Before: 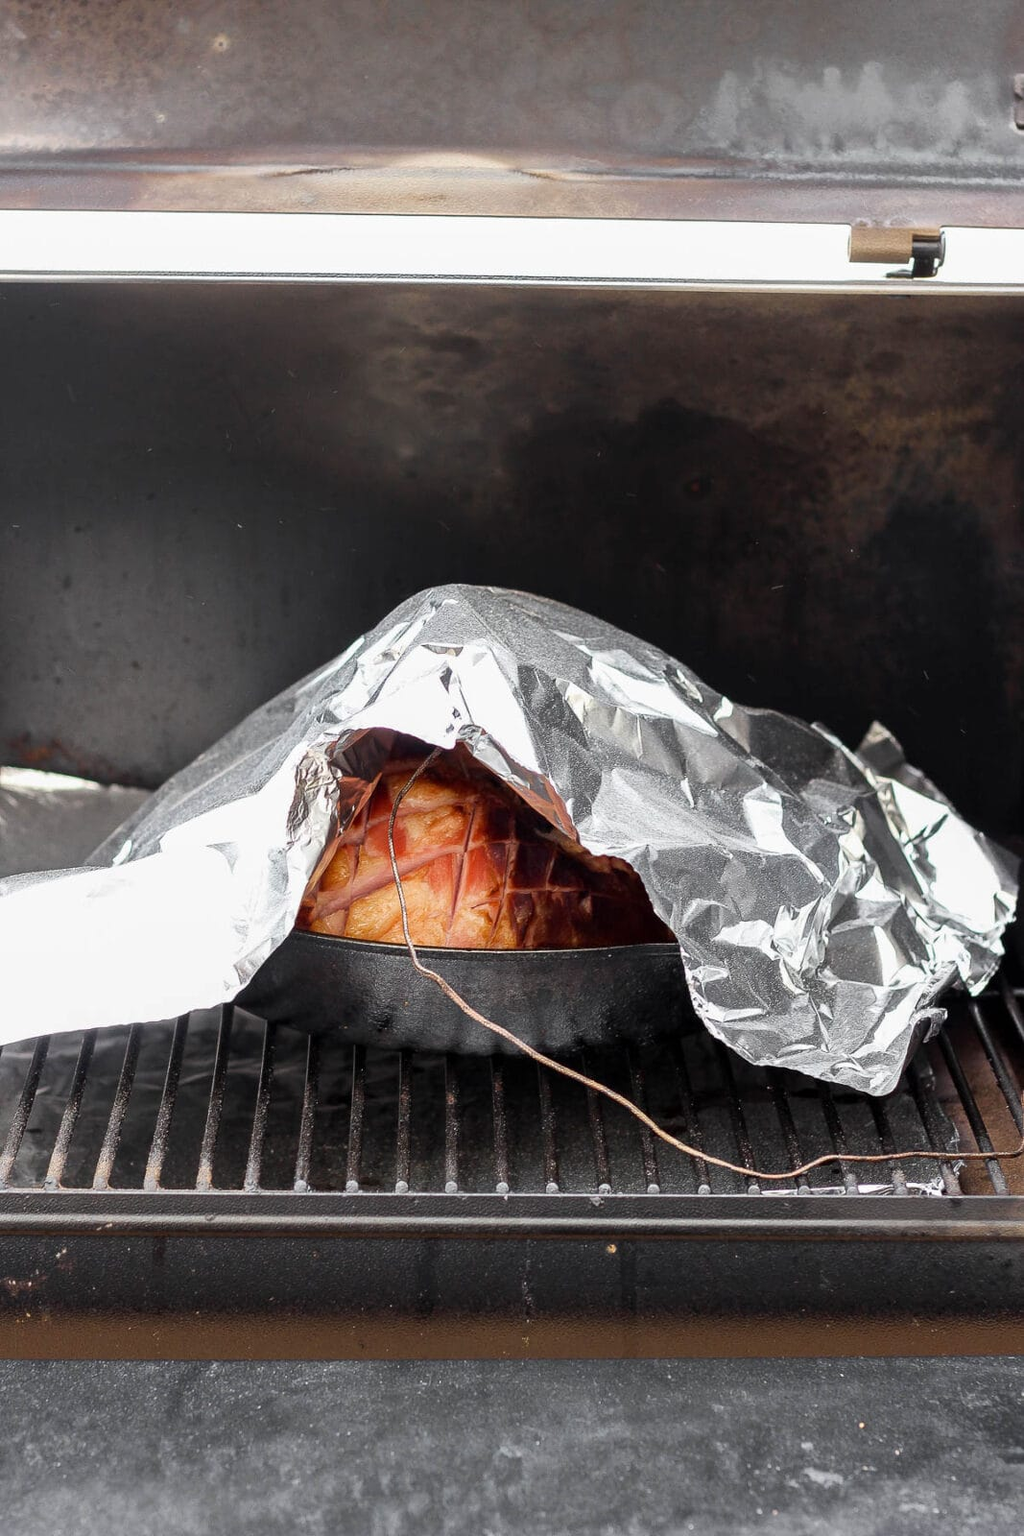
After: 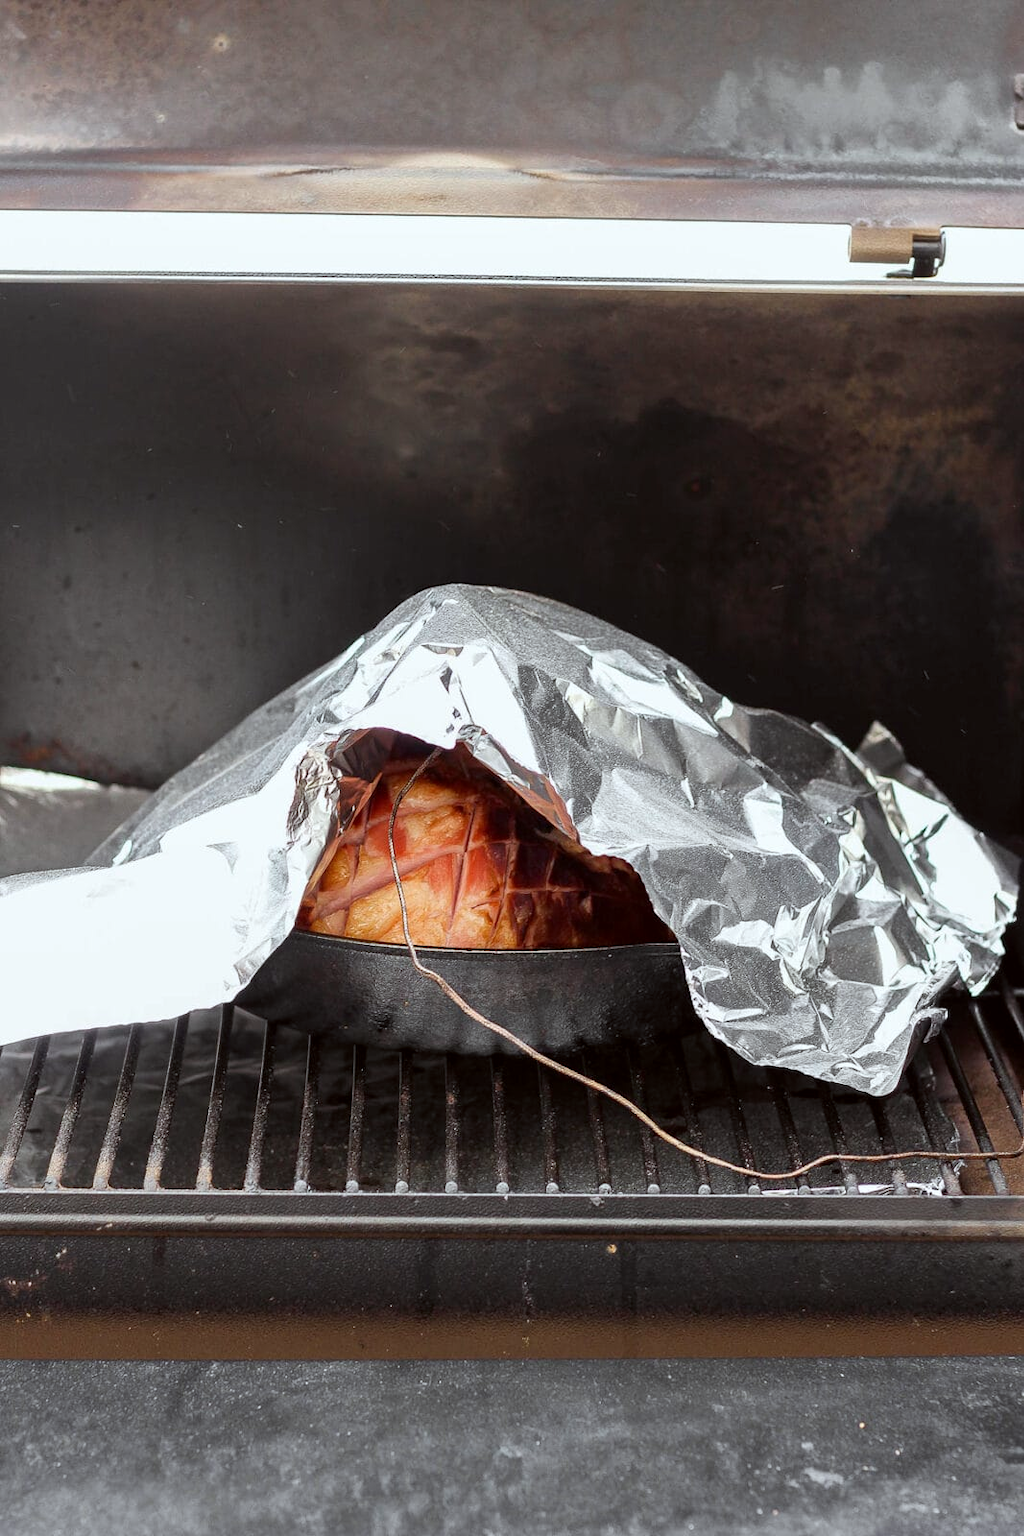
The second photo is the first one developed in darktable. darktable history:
color correction: highlights a* -2.76, highlights b* -2.53, shadows a* 1.99, shadows b* 2.64
